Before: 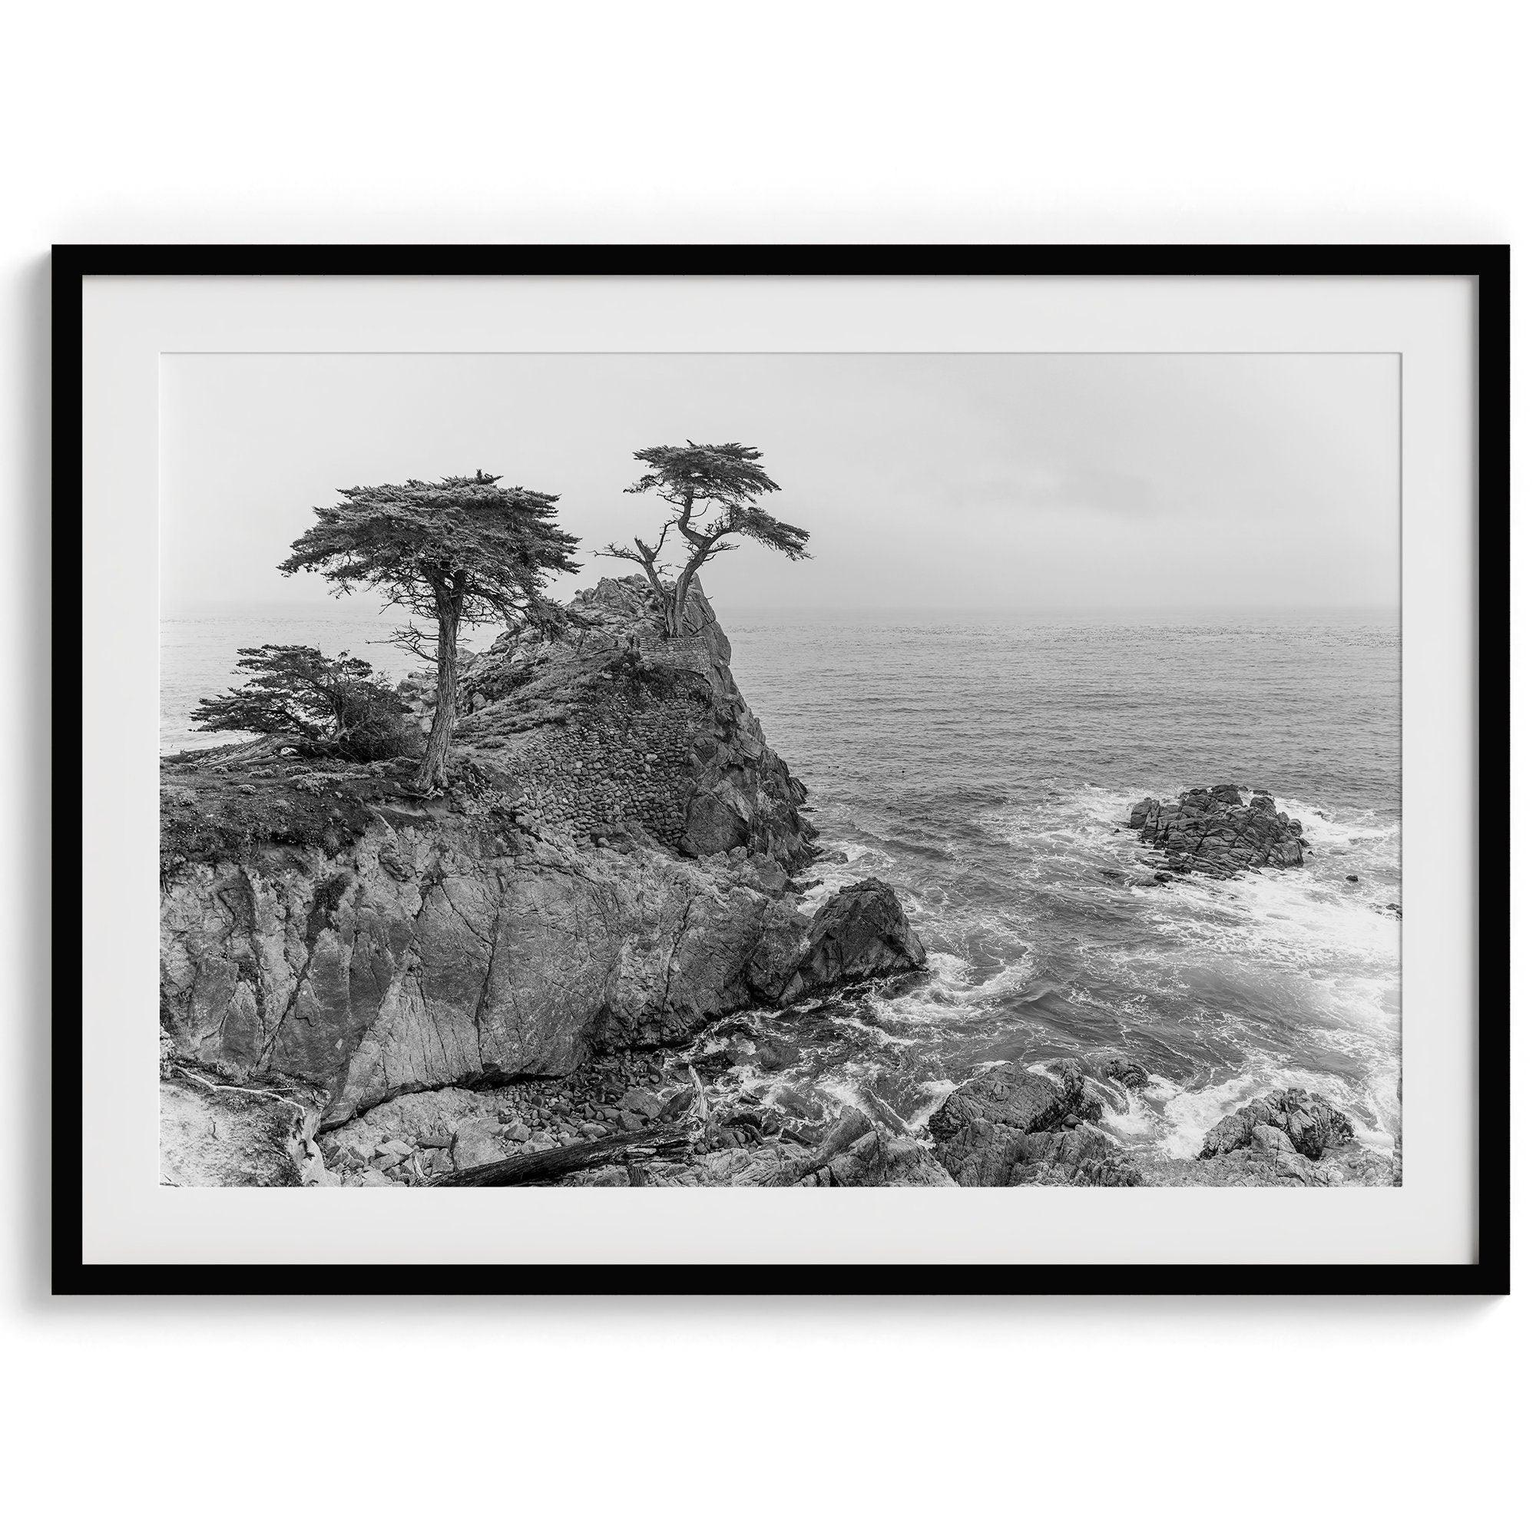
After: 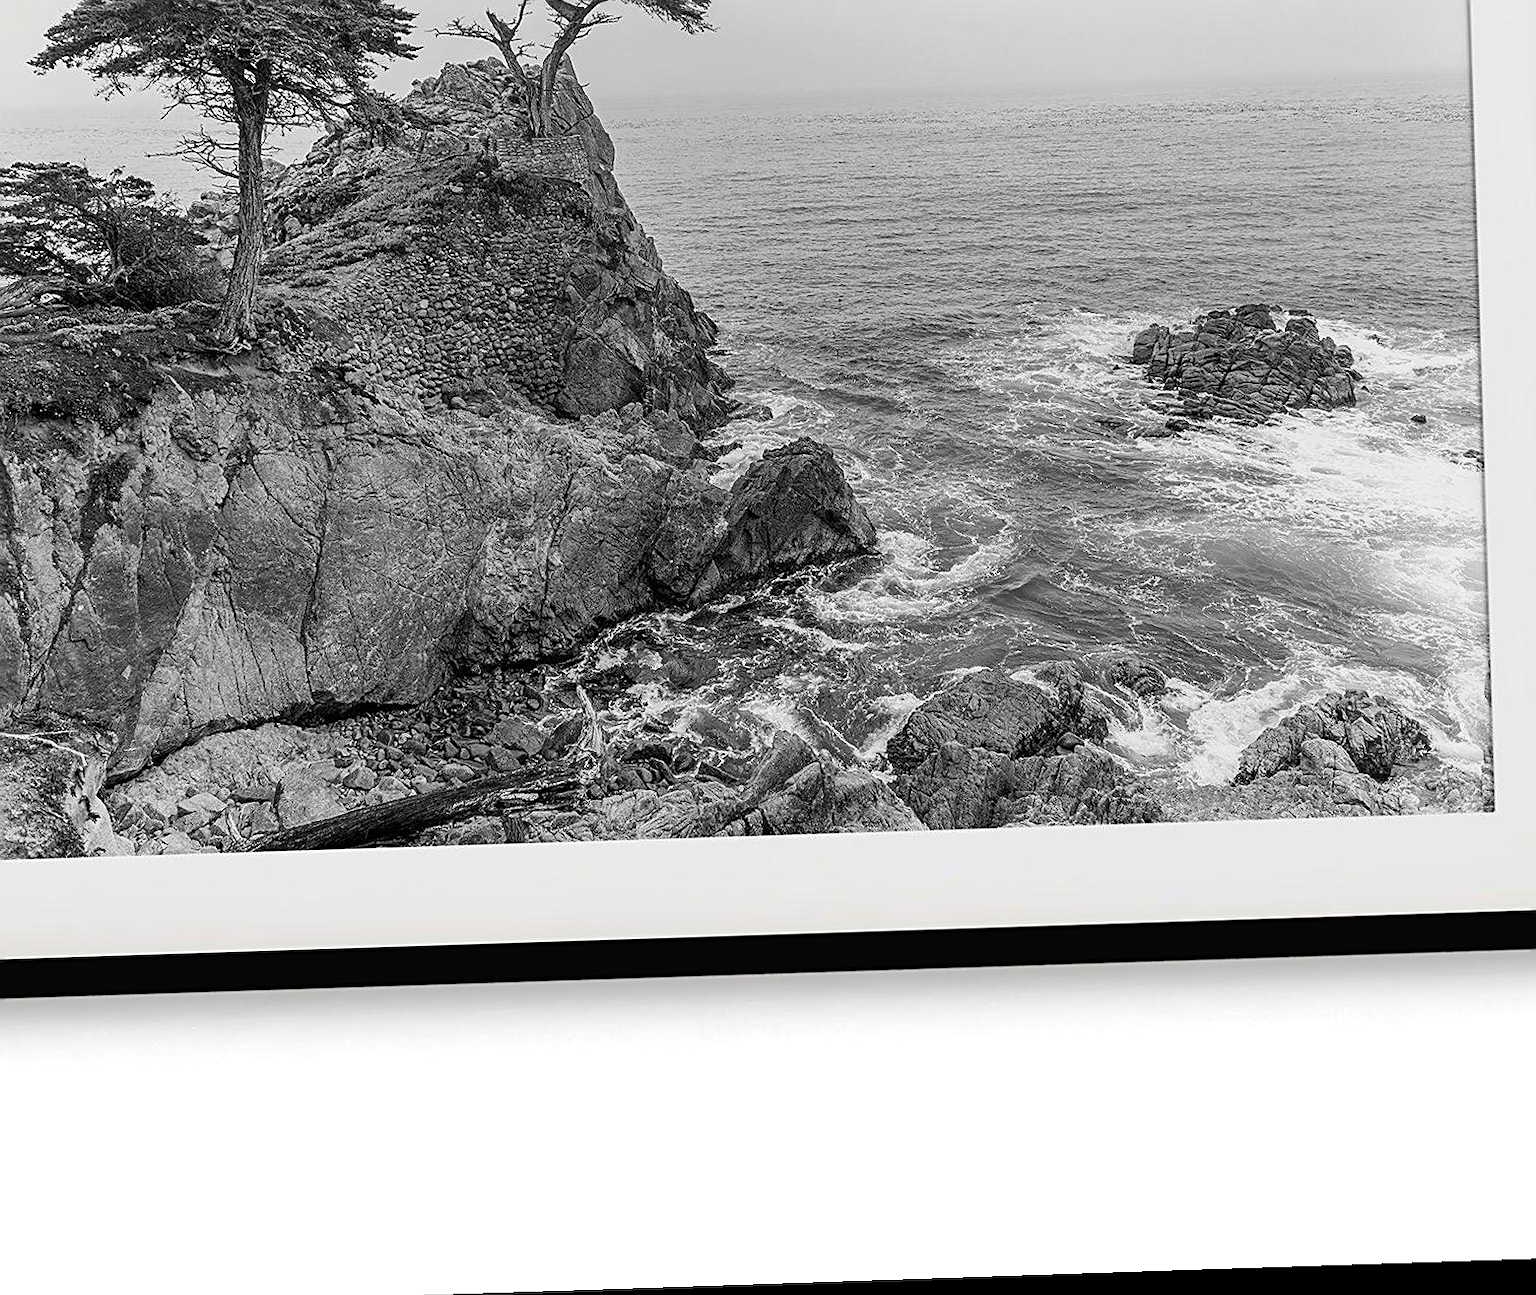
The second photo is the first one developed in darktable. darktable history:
color correction: saturation 1.8
crop and rotate: left 17.299%, top 35.115%, right 7.015%, bottom 1.024%
color contrast: green-magenta contrast 0.81
sharpen: on, module defaults
rotate and perspective: rotation -1.77°, lens shift (horizontal) 0.004, automatic cropping off
